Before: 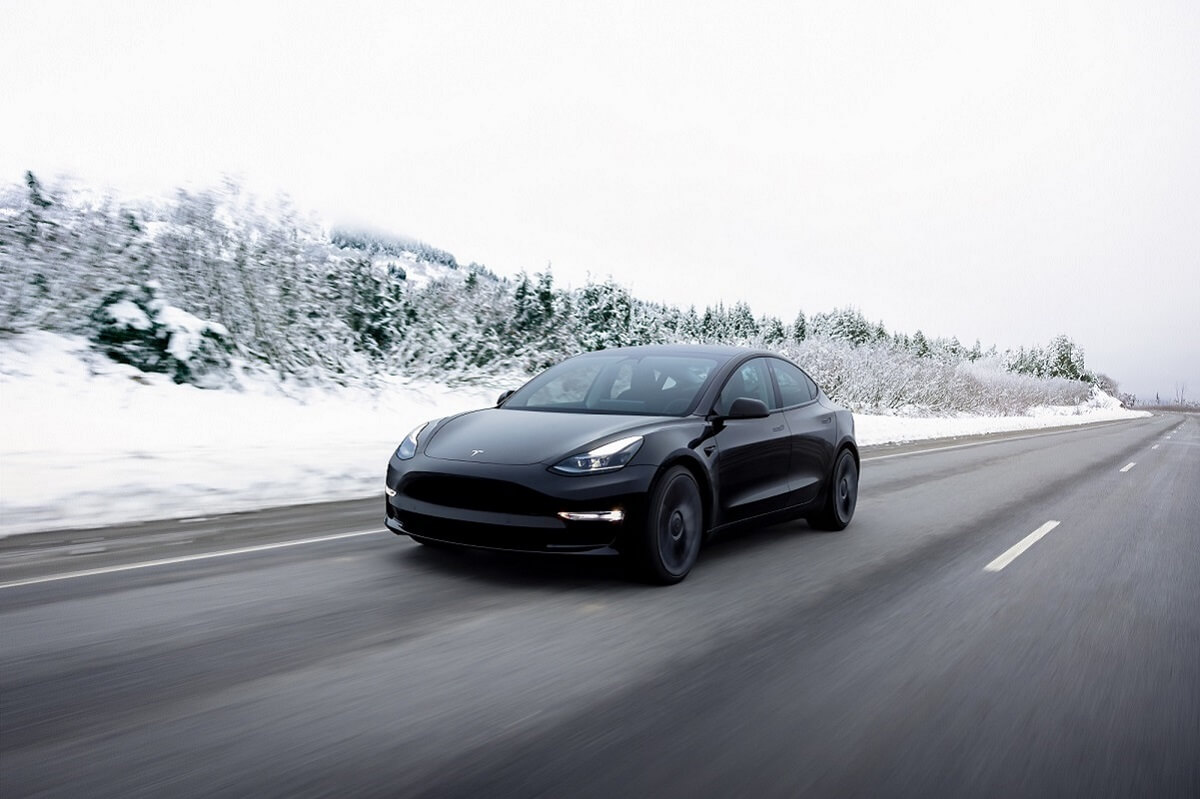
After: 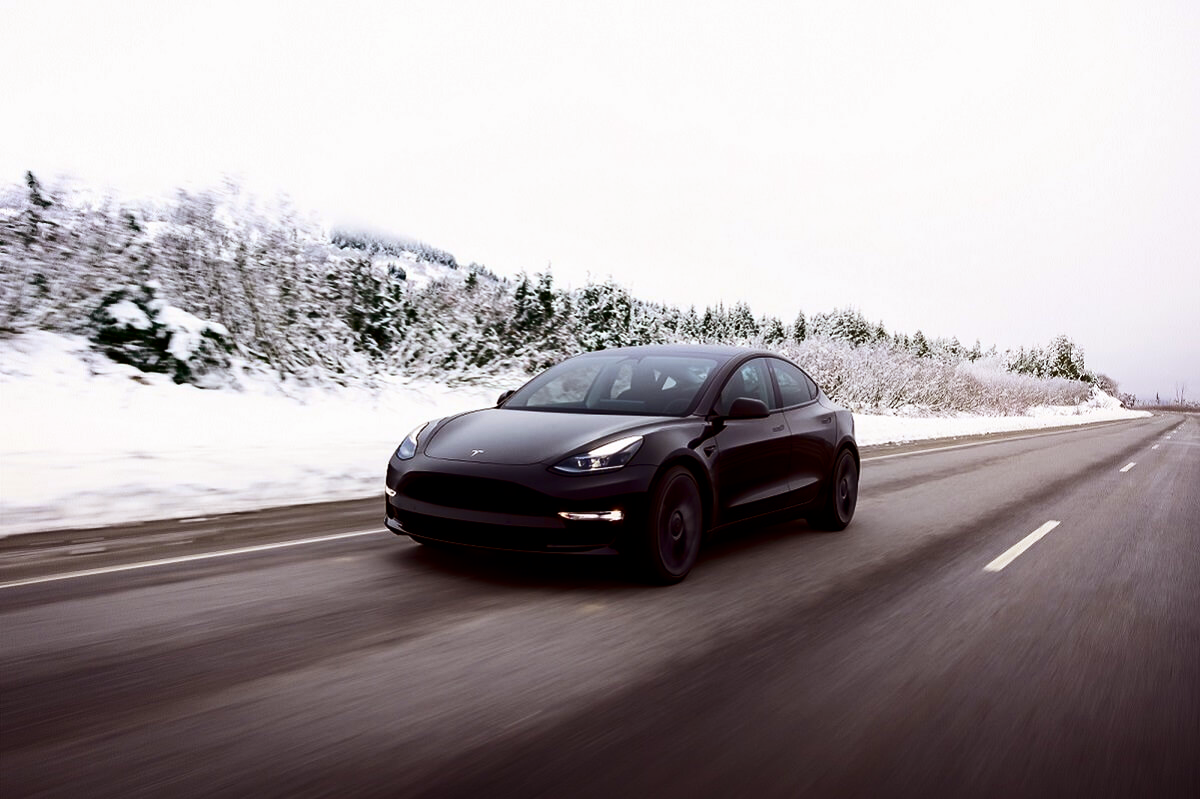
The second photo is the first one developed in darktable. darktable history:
contrast brightness saturation: contrast 0.21, brightness -0.11, saturation 0.21
rgb levels: mode RGB, independent channels, levels [[0, 0.5, 1], [0, 0.521, 1], [0, 0.536, 1]]
